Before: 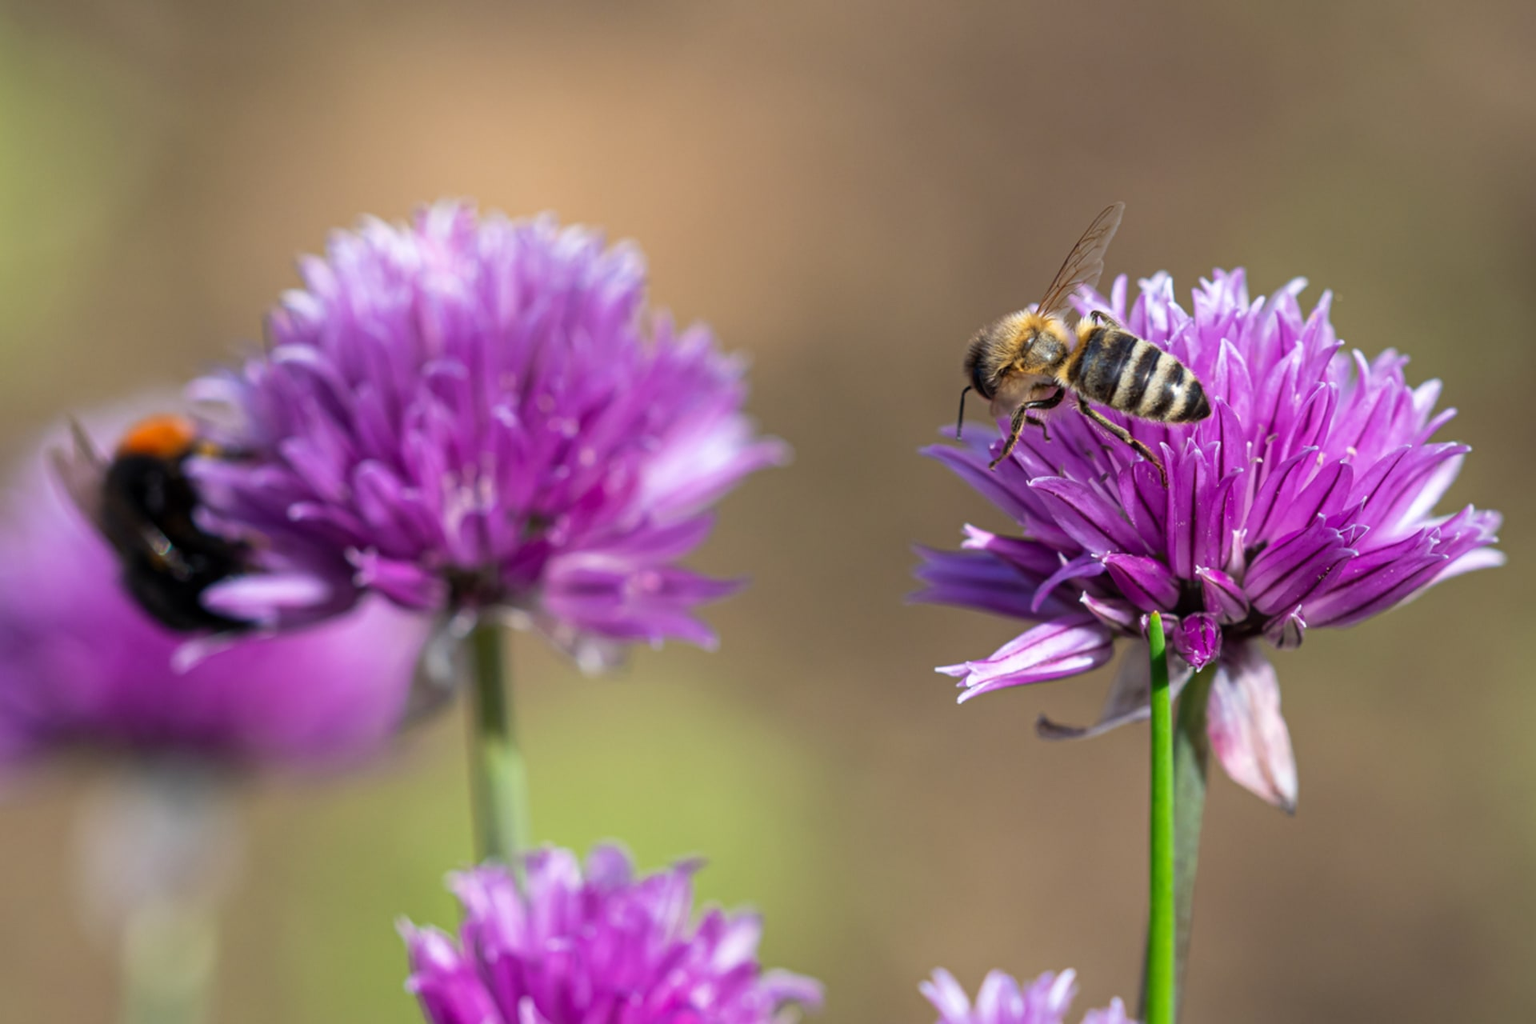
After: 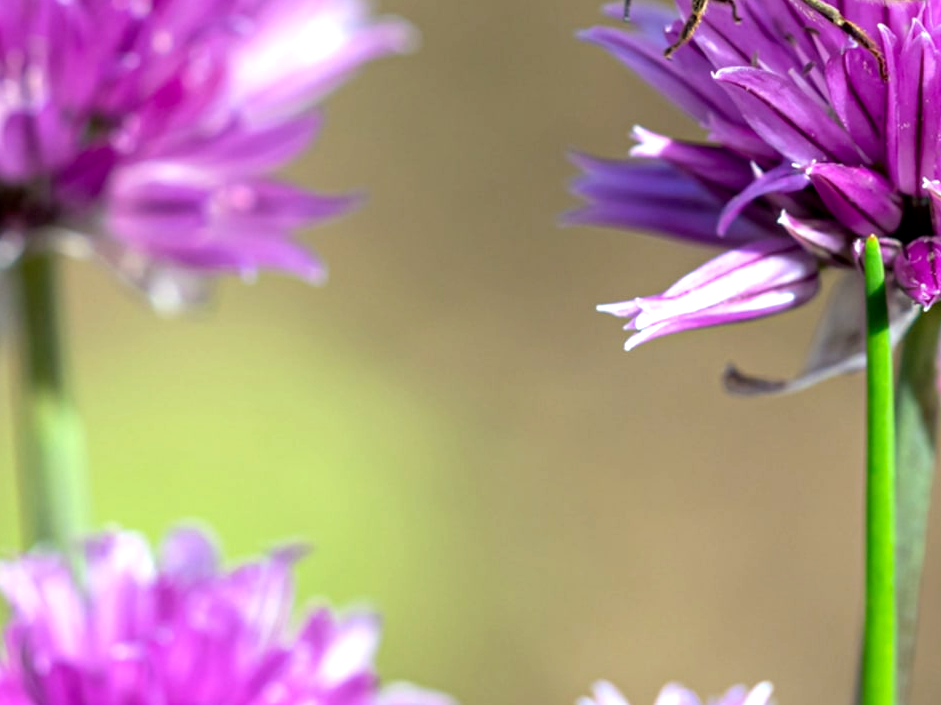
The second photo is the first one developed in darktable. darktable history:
exposure: black level correction 0.005, exposure 0.274 EV, compensate highlight preservation false
crop: left 29.831%, top 41.377%, right 21.146%, bottom 3.51%
tone equalizer: -8 EV -0.395 EV, -7 EV -0.358 EV, -6 EV -0.352 EV, -5 EV -0.236 EV, -3 EV 0.19 EV, -2 EV 0.339 EV, -1 EV 0.412 EV, +0 EV 0.392 EV
color correction: highlights a* -7.7, highlights b* 3.09
